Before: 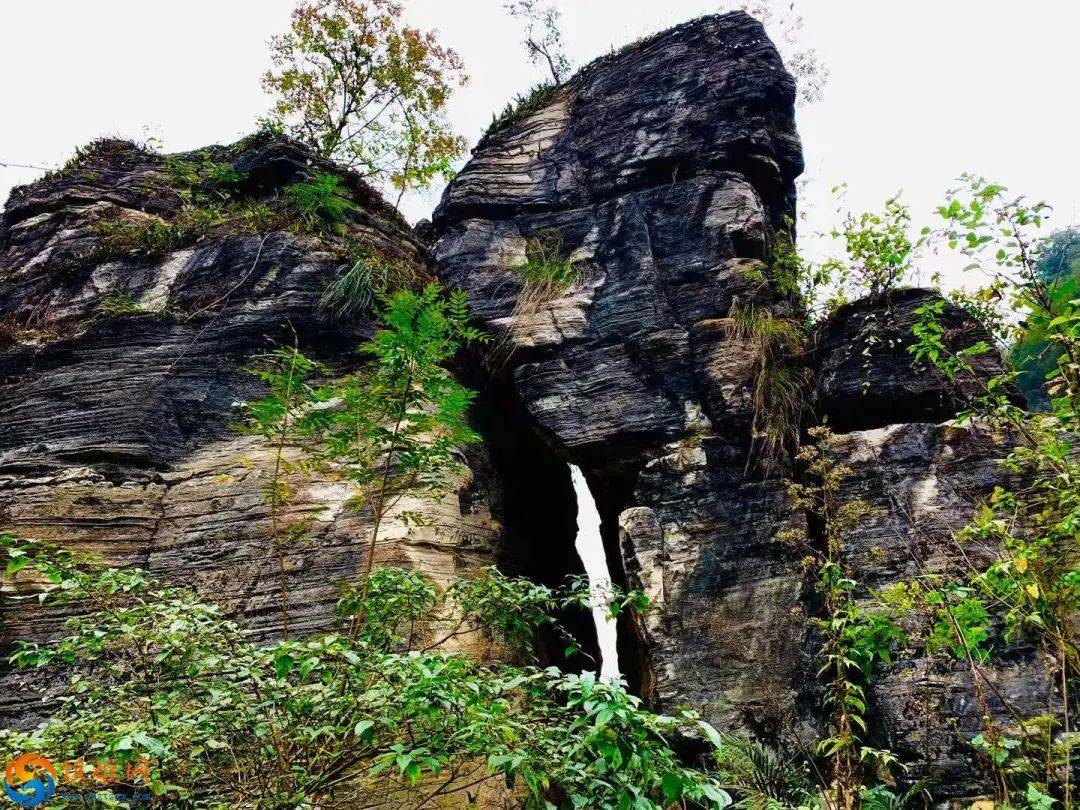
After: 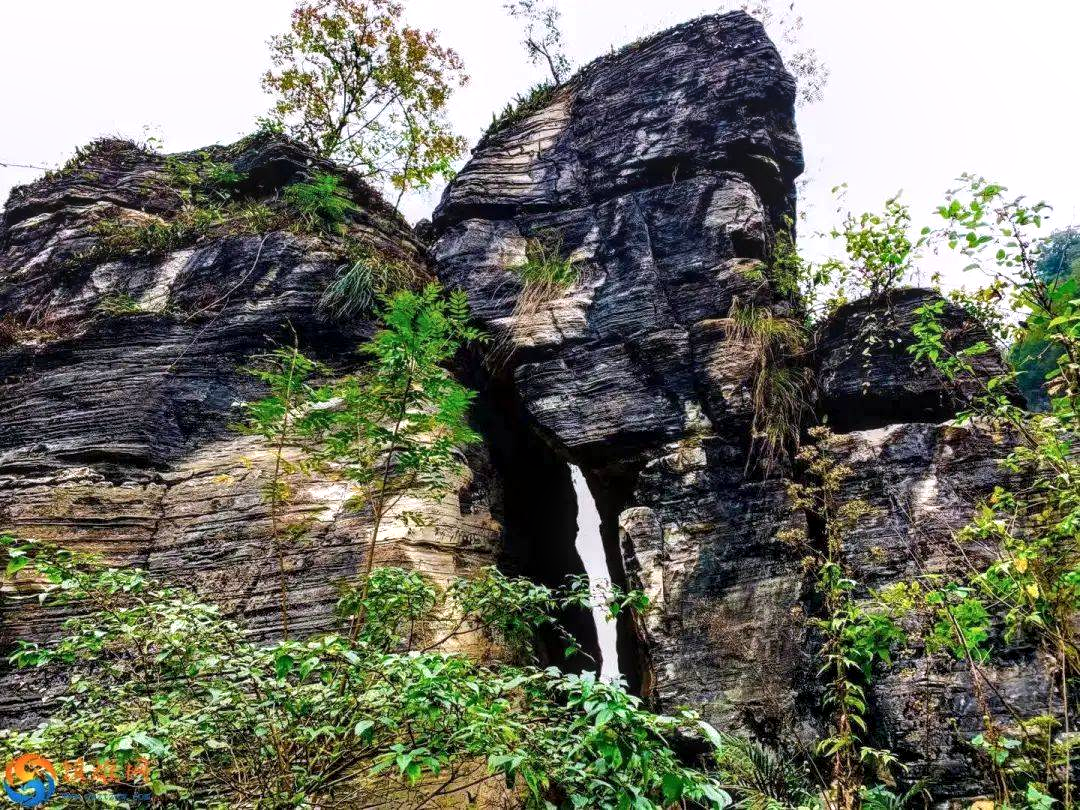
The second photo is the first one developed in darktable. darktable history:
color calibration: illuminant custom, x 0.348, y 0.365, temperature 4964.57 K
exposure: exposure 0.201 EV, compensate highlight preservation false
local contrast: detail 130%
